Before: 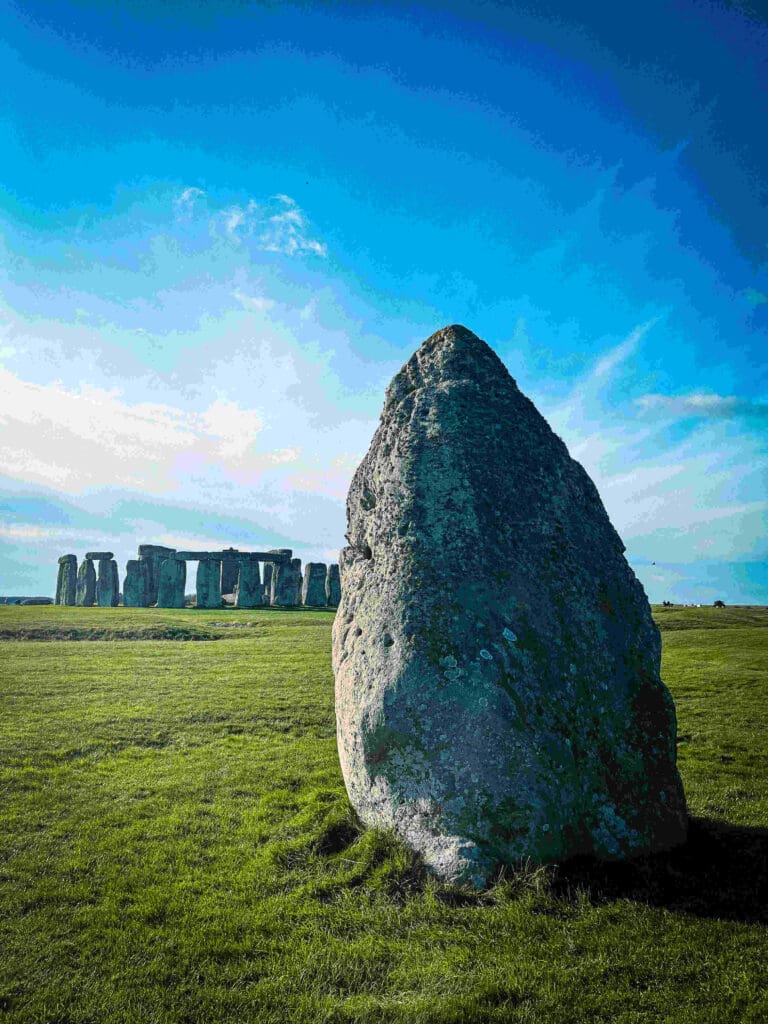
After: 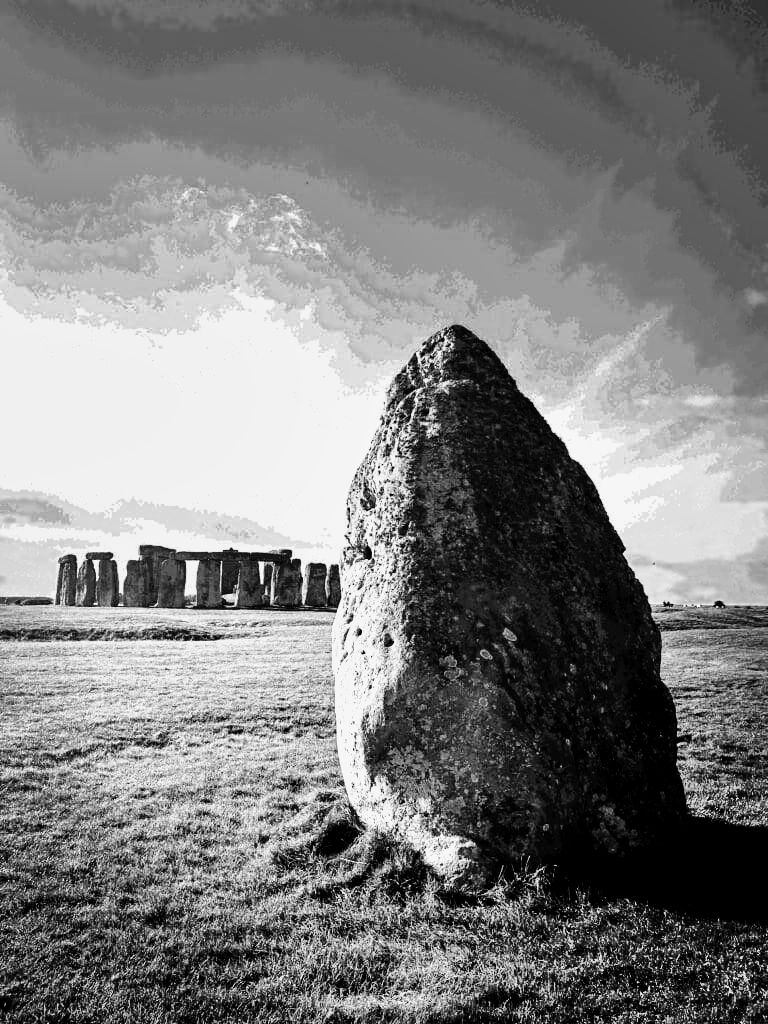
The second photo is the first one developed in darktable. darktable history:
white balance: emerald 1
contrast brightness saturation: contrast -0.03, brightness -0.59, saturation -1
color zones: curves: ch0 [(0, 0.48) (0.209, 0.398) (0.305, 0.332) (0.429, 0.493) (0.571, 0.5) (0.714, 0.5) (0.857, 0.5) (1, 0.48)]; ch1 [(0, 0.736) (0.143, 0.625) (0.225, 0.371) (0.429, 0.256) (0.571, 0.241) (0.714, 0.213) (0.857, 0.48) (1, 0.736)]; ch2 [(0, 0.448) (0.143, 0.498) (0.286, 0.5) (0.429, 0.5) (0.571, 0.5) (0.714, 0.5) (0.857, 0.5) (1, 0.448)]
exposure: black level correction 0, exposure 1.388 EV, compensate exposure bias true, compensate highlight preservation false
color balance rgb: linear chroma grading › shadows 32%, linear chroma grading › global chroma -2%, linear chroma grading › mid-tones 4%, perceptual saturation grading › global saturation -2%, perceptual saturation grading › highlights -8%, perceptual saturation grading › mid-tones 8%, perceptual saturation grading › shadows 4%, perceptual brilliance grading › highlights 8%, perceptual brilliance grading › mid-tones 4%, perceptual brilliance grading › shadows 2%, global vibrance 16%, saturation formula JzAzBz (2021)
shadows and highlights: soften with gaussian
tone equalizer: -8 EV -1.08 EV, -7 EV -1.01 EV, -6 EV -0.867 EV, -5 EV -0.578 EV, -3 EV 0.578 EV, -2 EV 0.867 EV, -1 EV 1.01 EV, +0 EV 1.08 EV, edges refinement/feathering 500, mask exposure compensation -1.57 EV, preserve details no
filmic rgb: black relative exposure -7.65 EV, white relative exposure 4.56 EV, hardness 3.61, color science v6 (2022)
